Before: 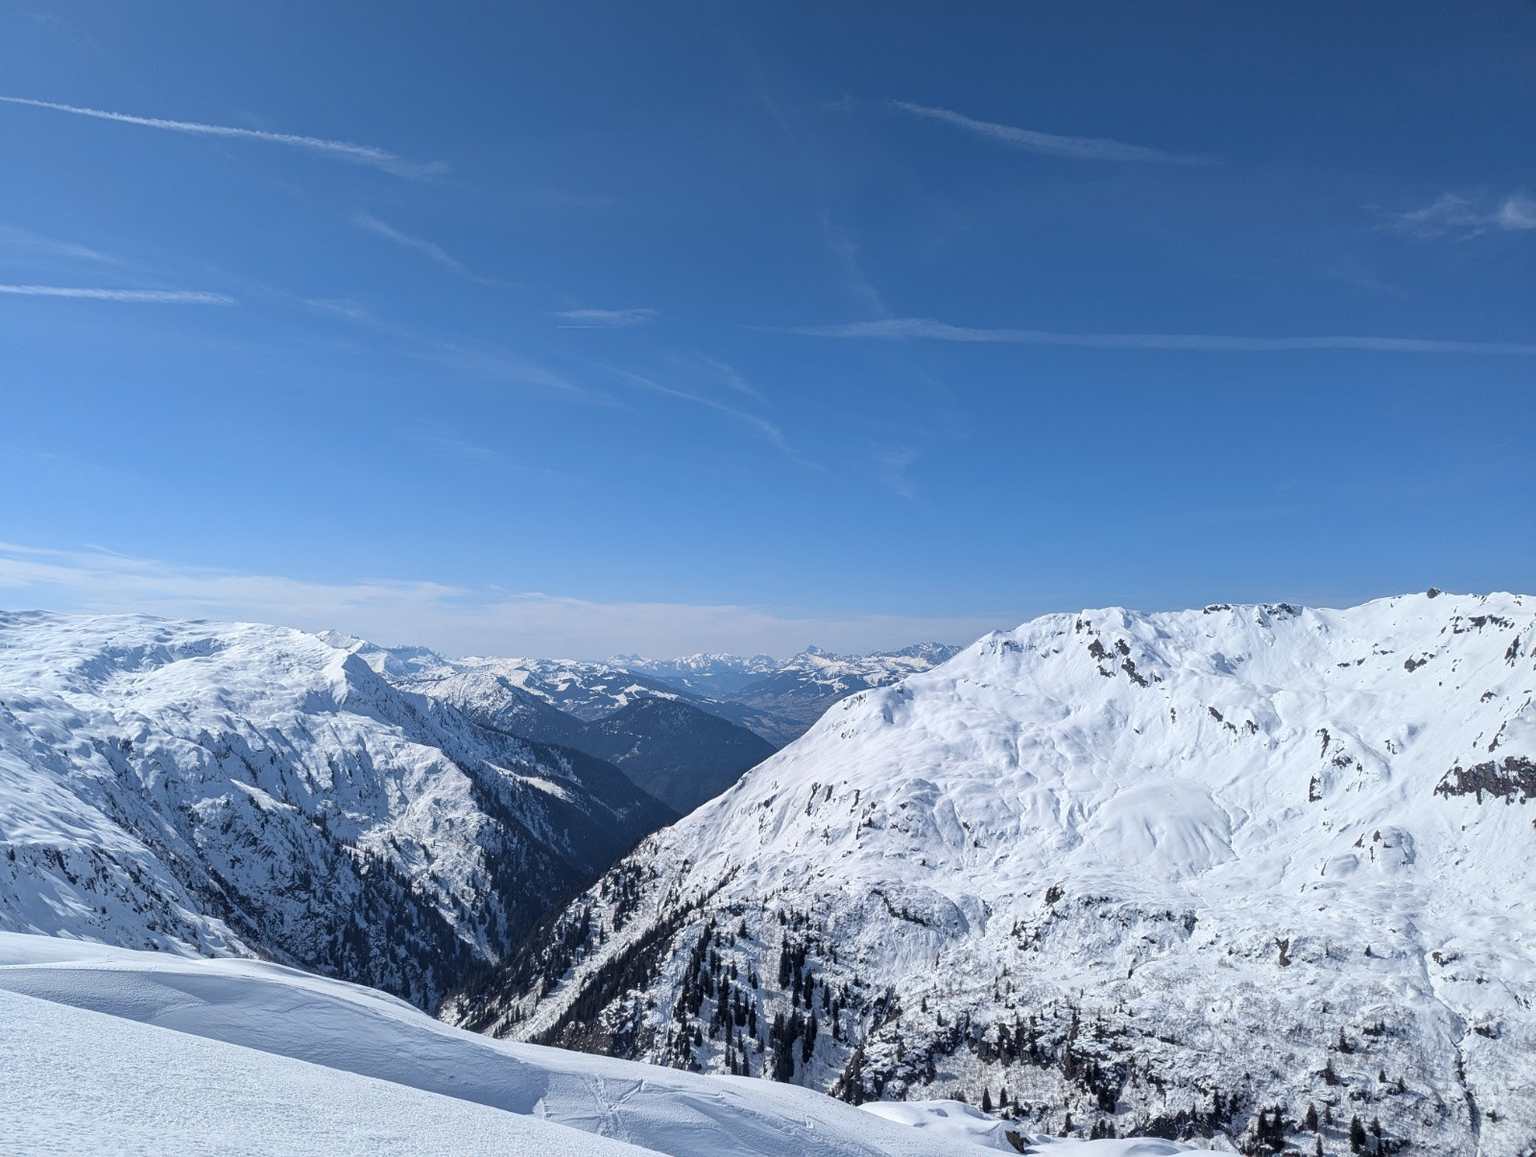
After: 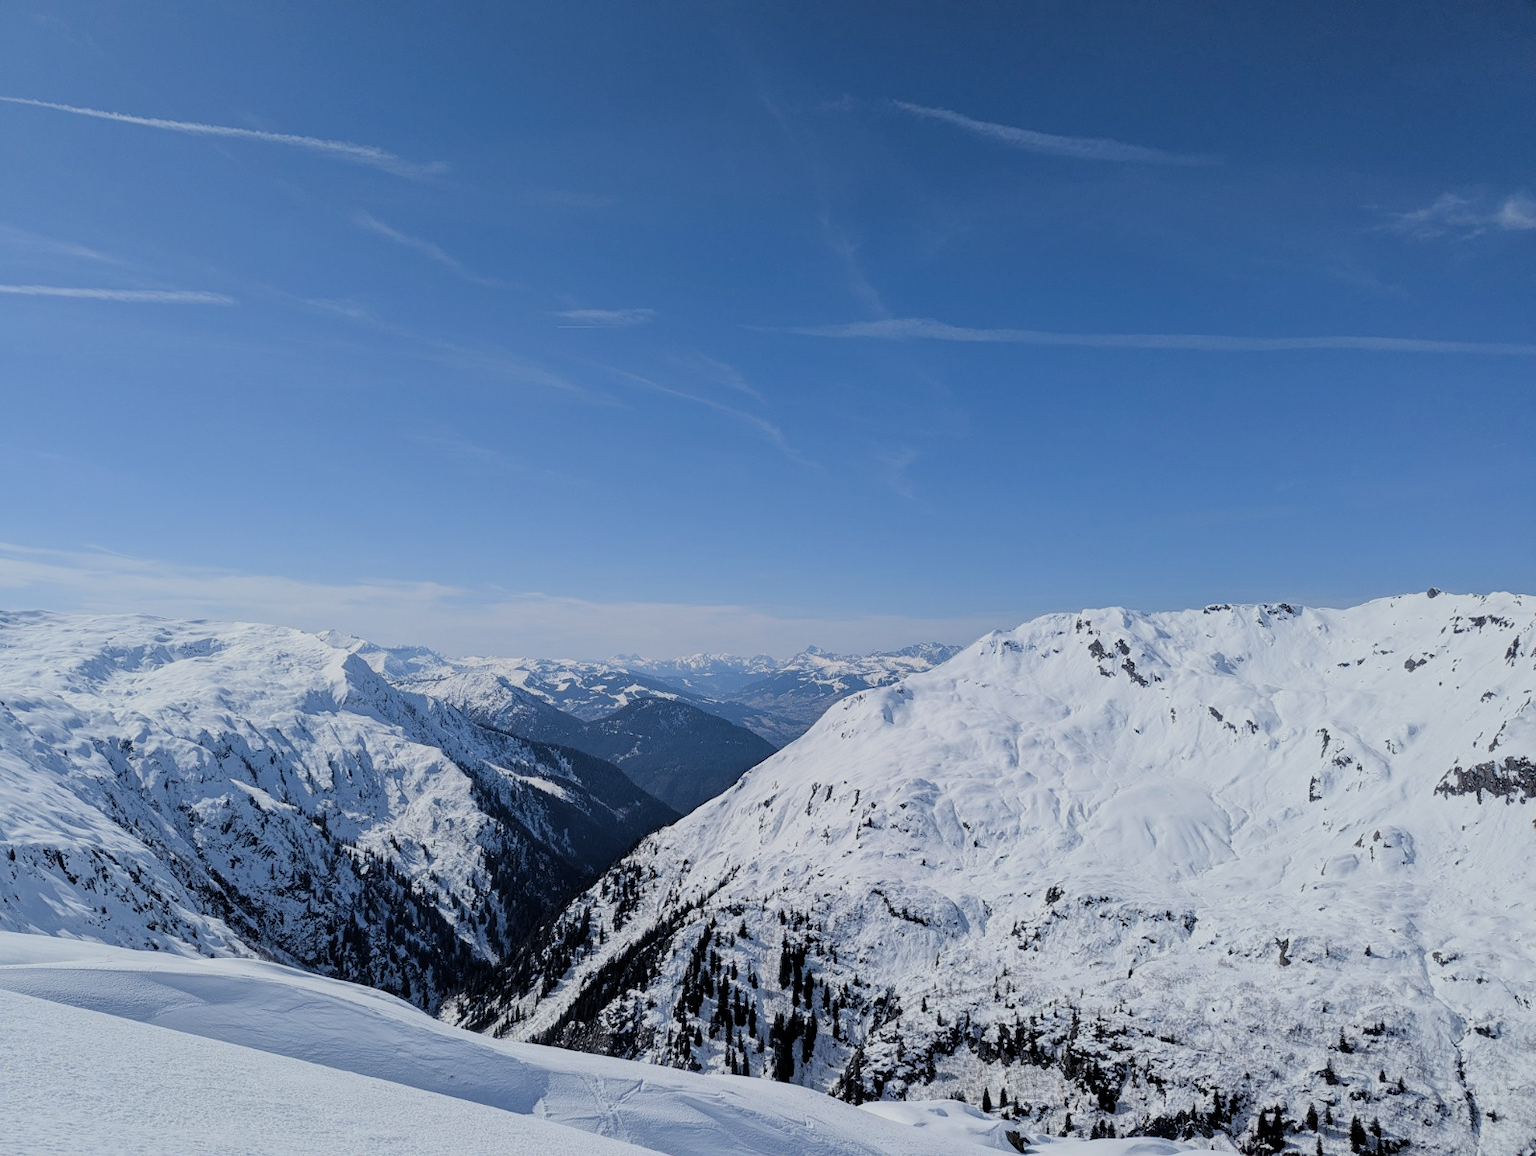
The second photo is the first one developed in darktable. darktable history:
filmic rgb: black relative exposure -4.67 EV, white relative exposure 4.77 EV, hardness 2.34, latitude 36.95%, contrast 1.049, highlights saturation mix 1.03%, shadows ↔ highlights balance 1.28%
